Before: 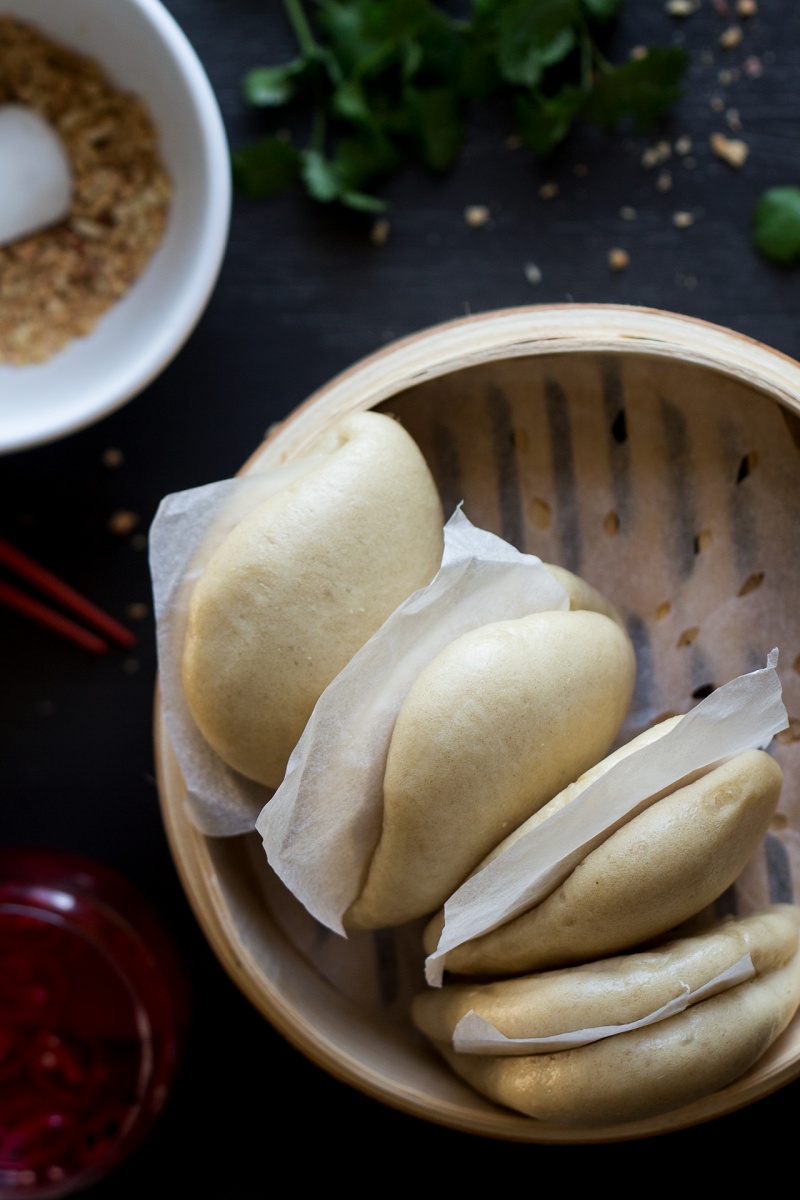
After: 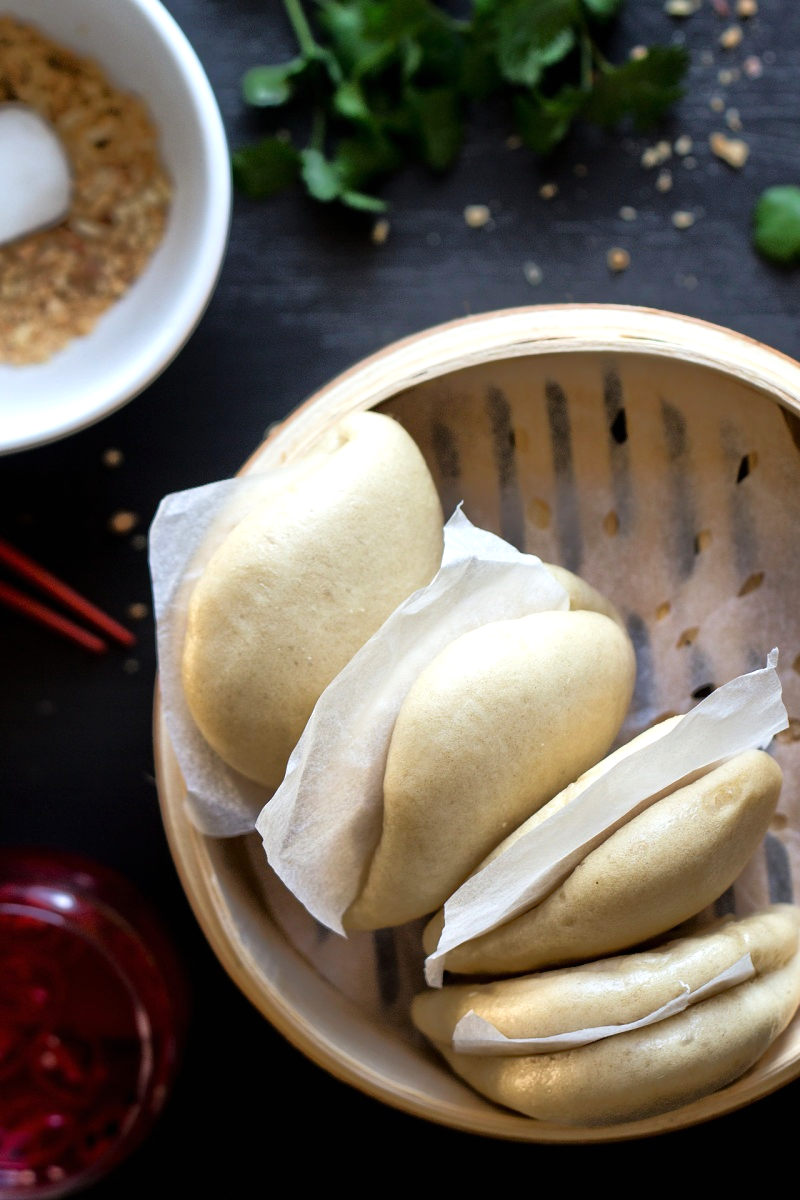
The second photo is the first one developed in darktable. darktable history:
tone equalizer: -8 EV -0.528 EV, -7 EV -0.319 EV, -6 EV -0.083 EV, -5 EV 0.413 EV, -4 EV 0.985 EV, -3 EV 0.791 EV, -2 EV -0.01 EV, -1 EV 0.14 EV, +0 EV -0.012 EV, smoothing 1
exposure: black level correction 0, exposure 0.5 EV, compensate highlight preservation false
